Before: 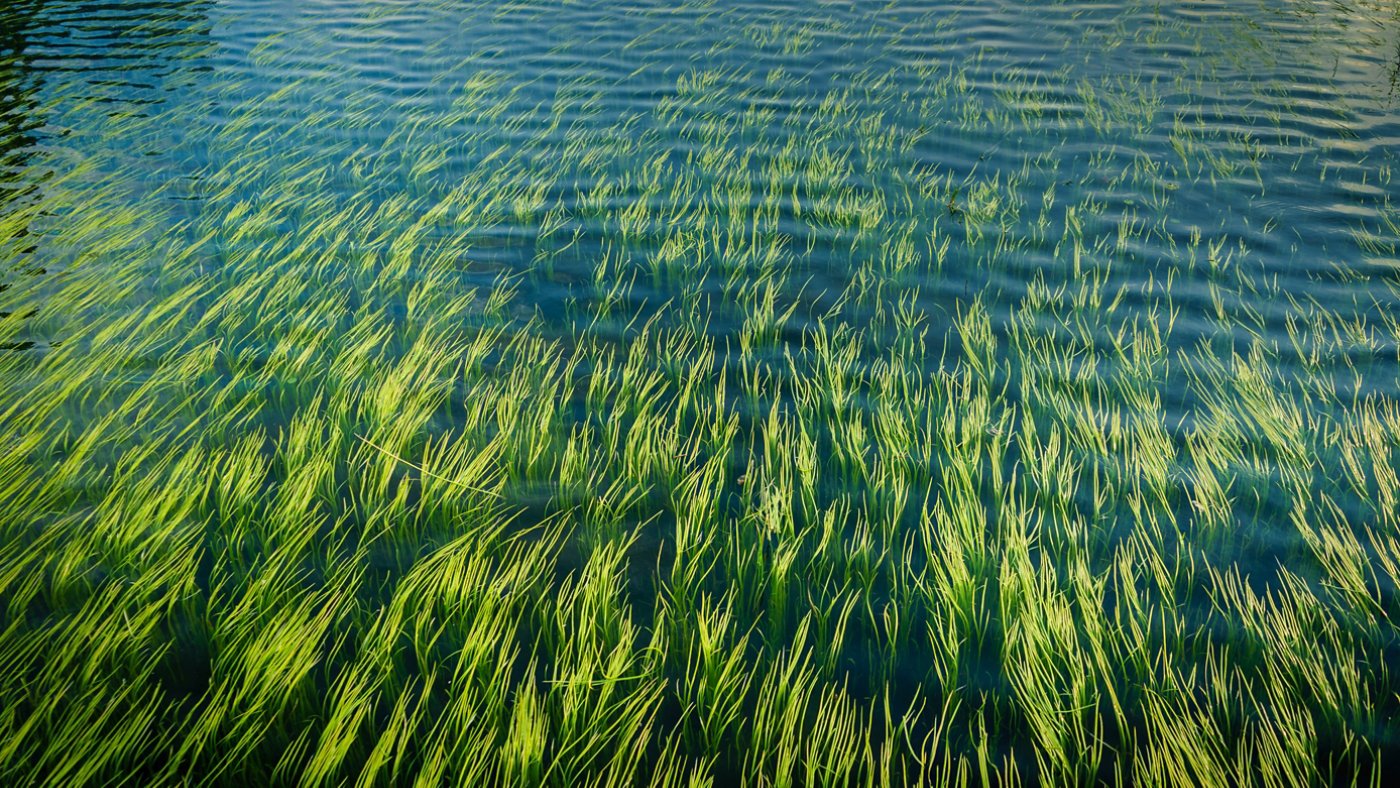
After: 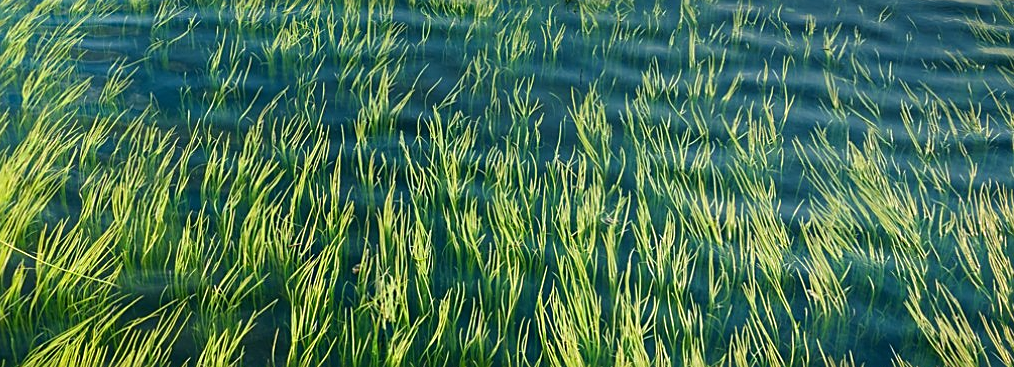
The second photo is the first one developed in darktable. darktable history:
crop and rotate: left 27.536%, top 26.931%, bottom 26.43%
sharpen: on, module defaults
